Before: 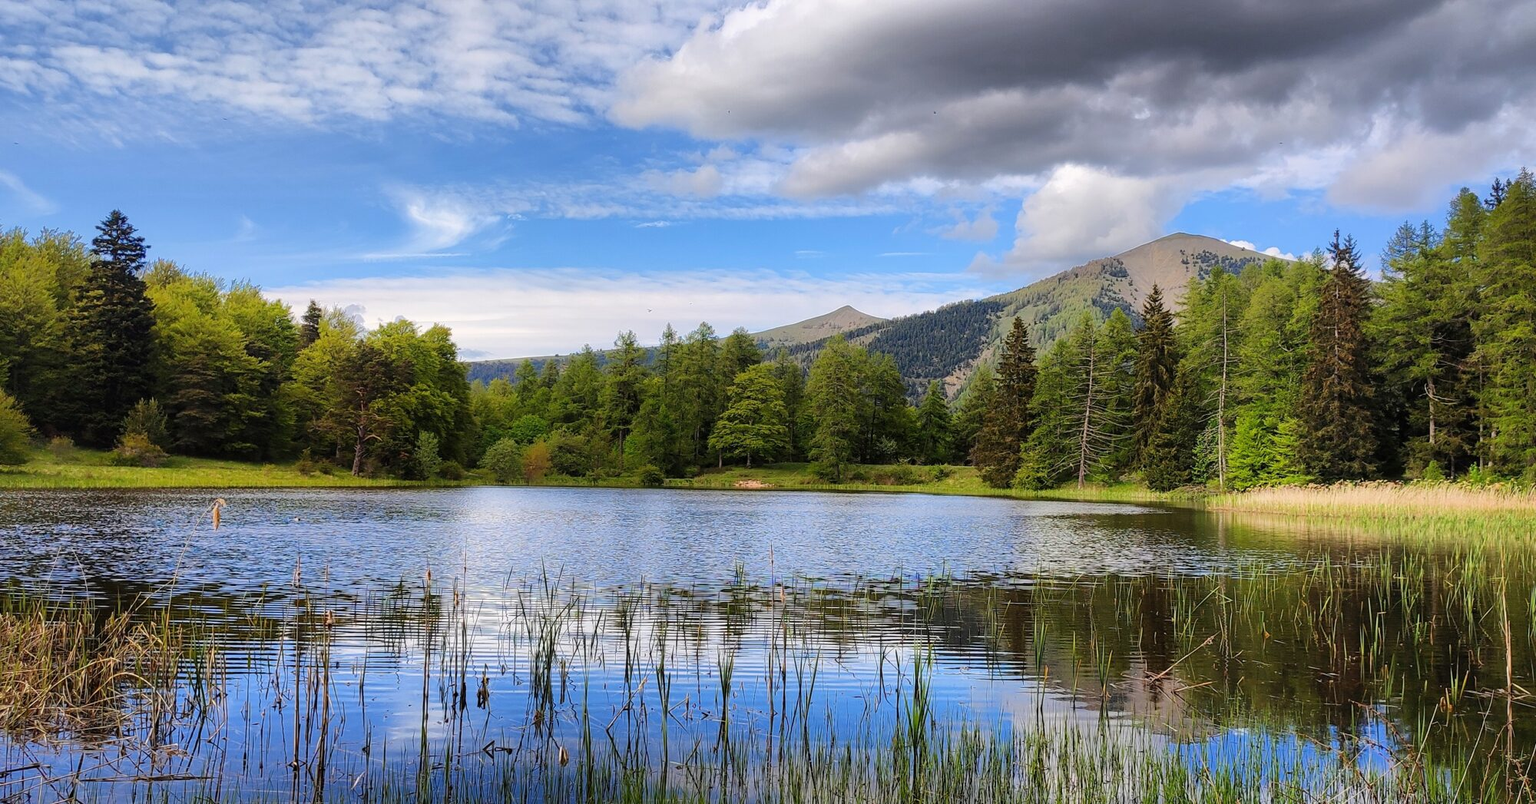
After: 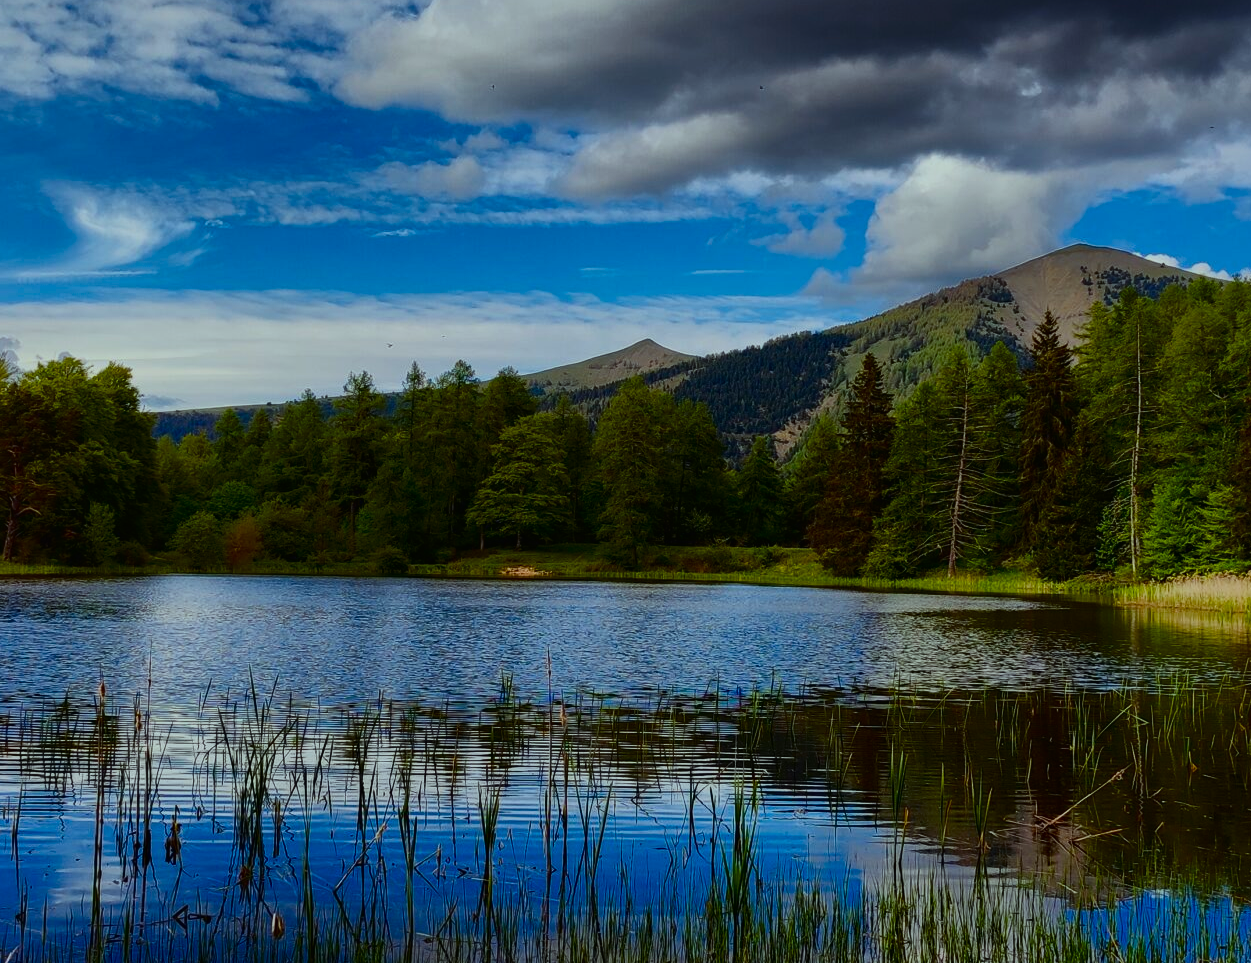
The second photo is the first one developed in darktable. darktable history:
crop and rotate: left 22.838%, top 5.638%, right 14.565%, bottom 2.314%
shadows and highlights: shadows 30.17
color correction: highlights b* -0.057, saturation 0.792
contrast equalizer: octaves 7, y [[0.5, 0.5, 0.544, 0.569, 0.5, 0.5], [0.5 ×6], [0.5 ×6], [0 ×6], [0 ×6]], mix 0.272
color balance rgb: highlights gain › luminance 19.966%, highlights gain › chroma 2.721%, highlights gain › hue 174.48°, perceptual saturation grading › global saturation 27.051%, perceptual saturation grading › highlights -28.839%, perceptual saturation grading › mid-tones 15.707%, perceptual saturation grading › shadows 33.914%, global vibrance 30.436%, contrast 9.958%
contrast brightness saturation: contrast 0.217, brightness -0.185, saturation 0.241
exposure: black level correction -0.016, exposure -1.077 EV, compensate highlight preservation false
